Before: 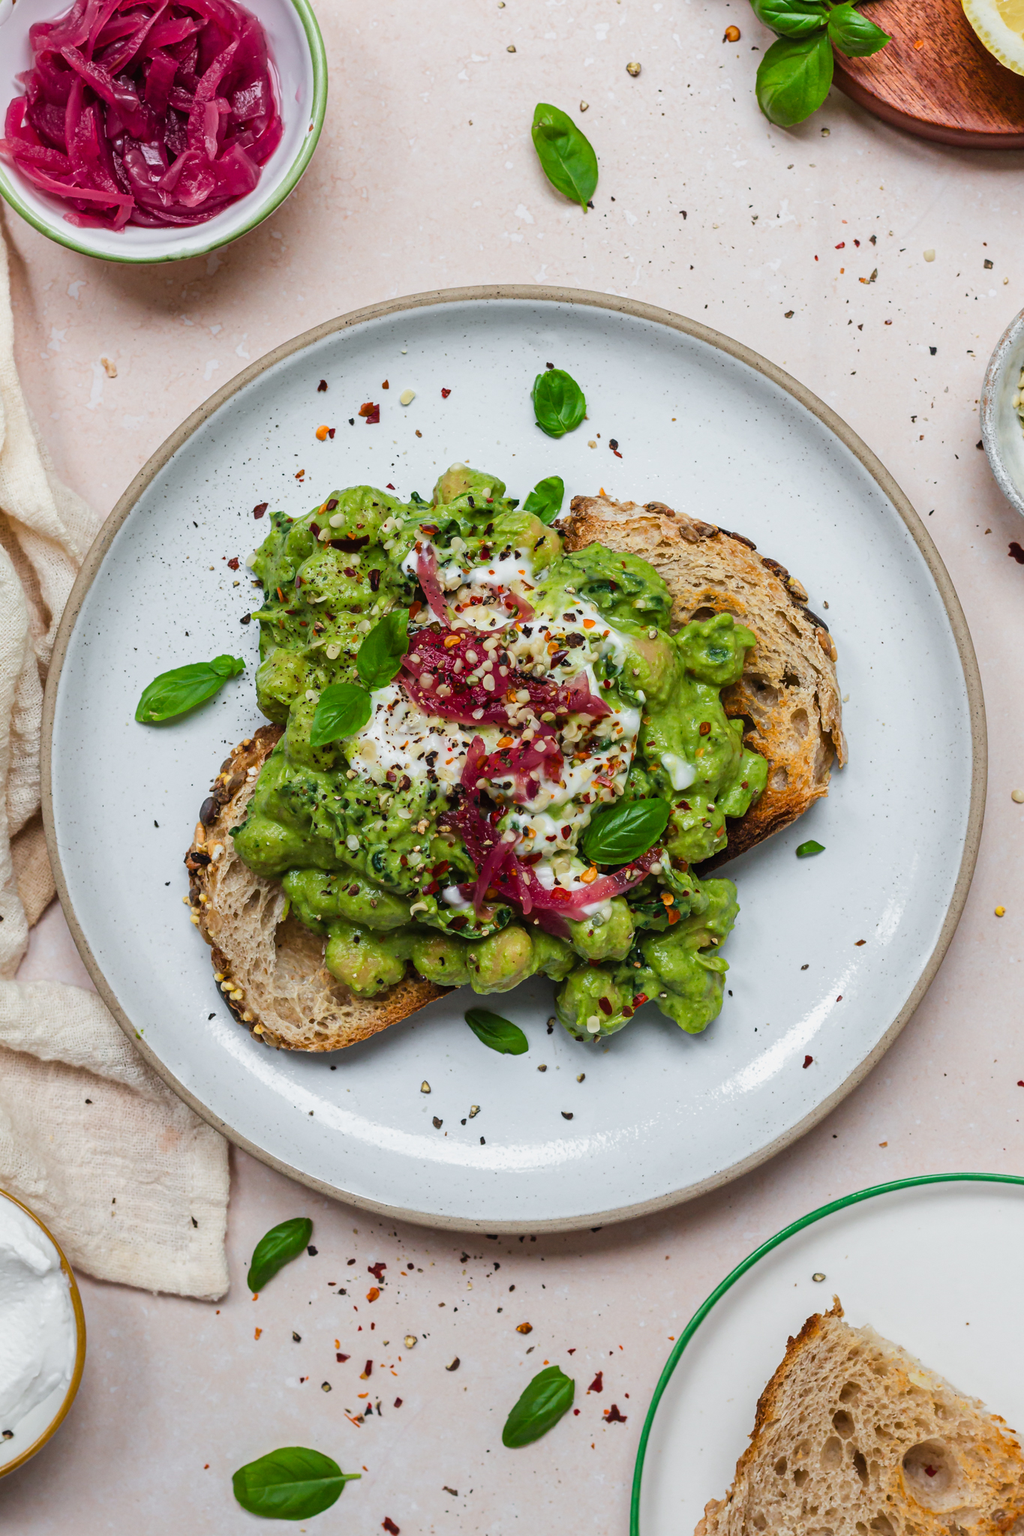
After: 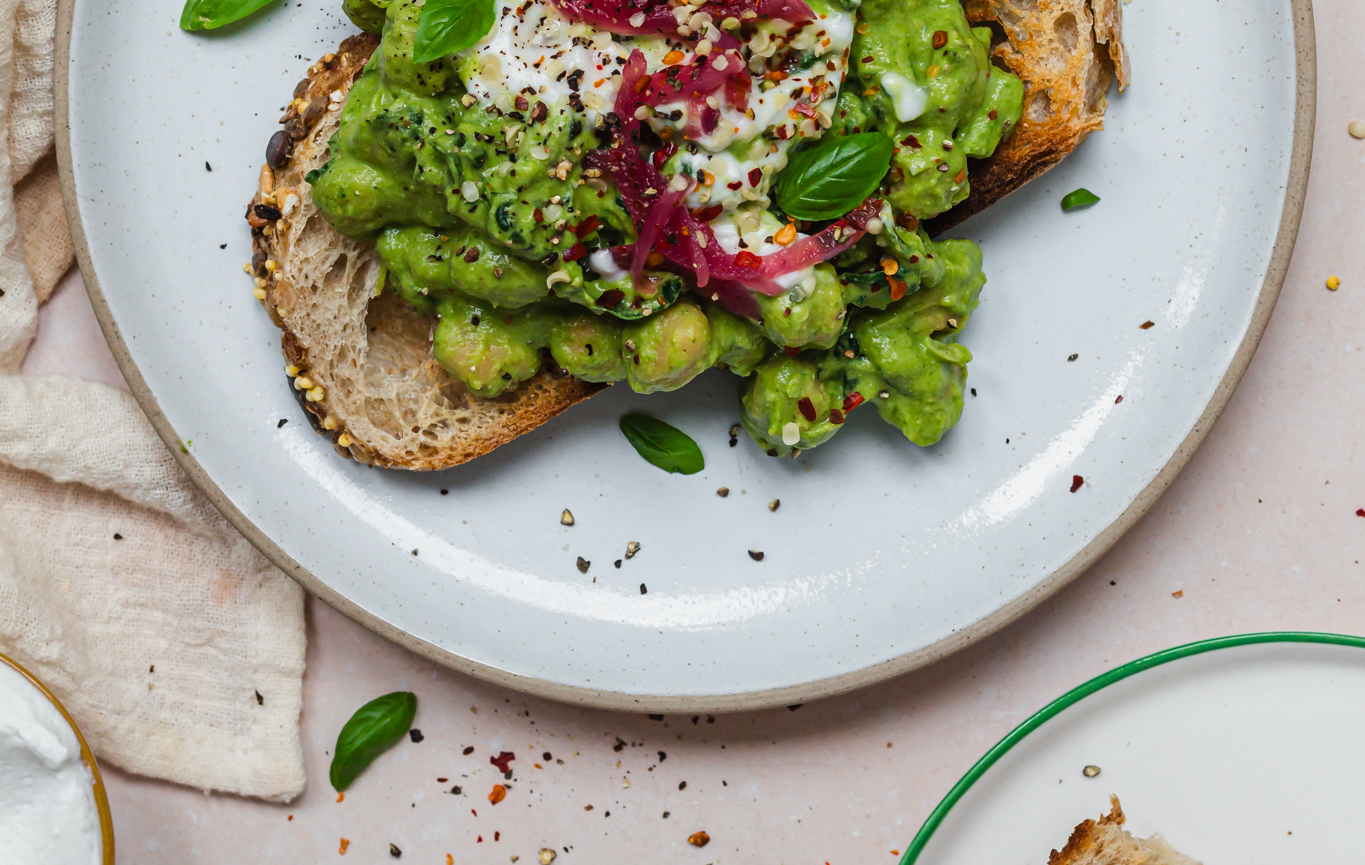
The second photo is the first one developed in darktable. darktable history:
crop: top 45.518%, bottom 12.235%
